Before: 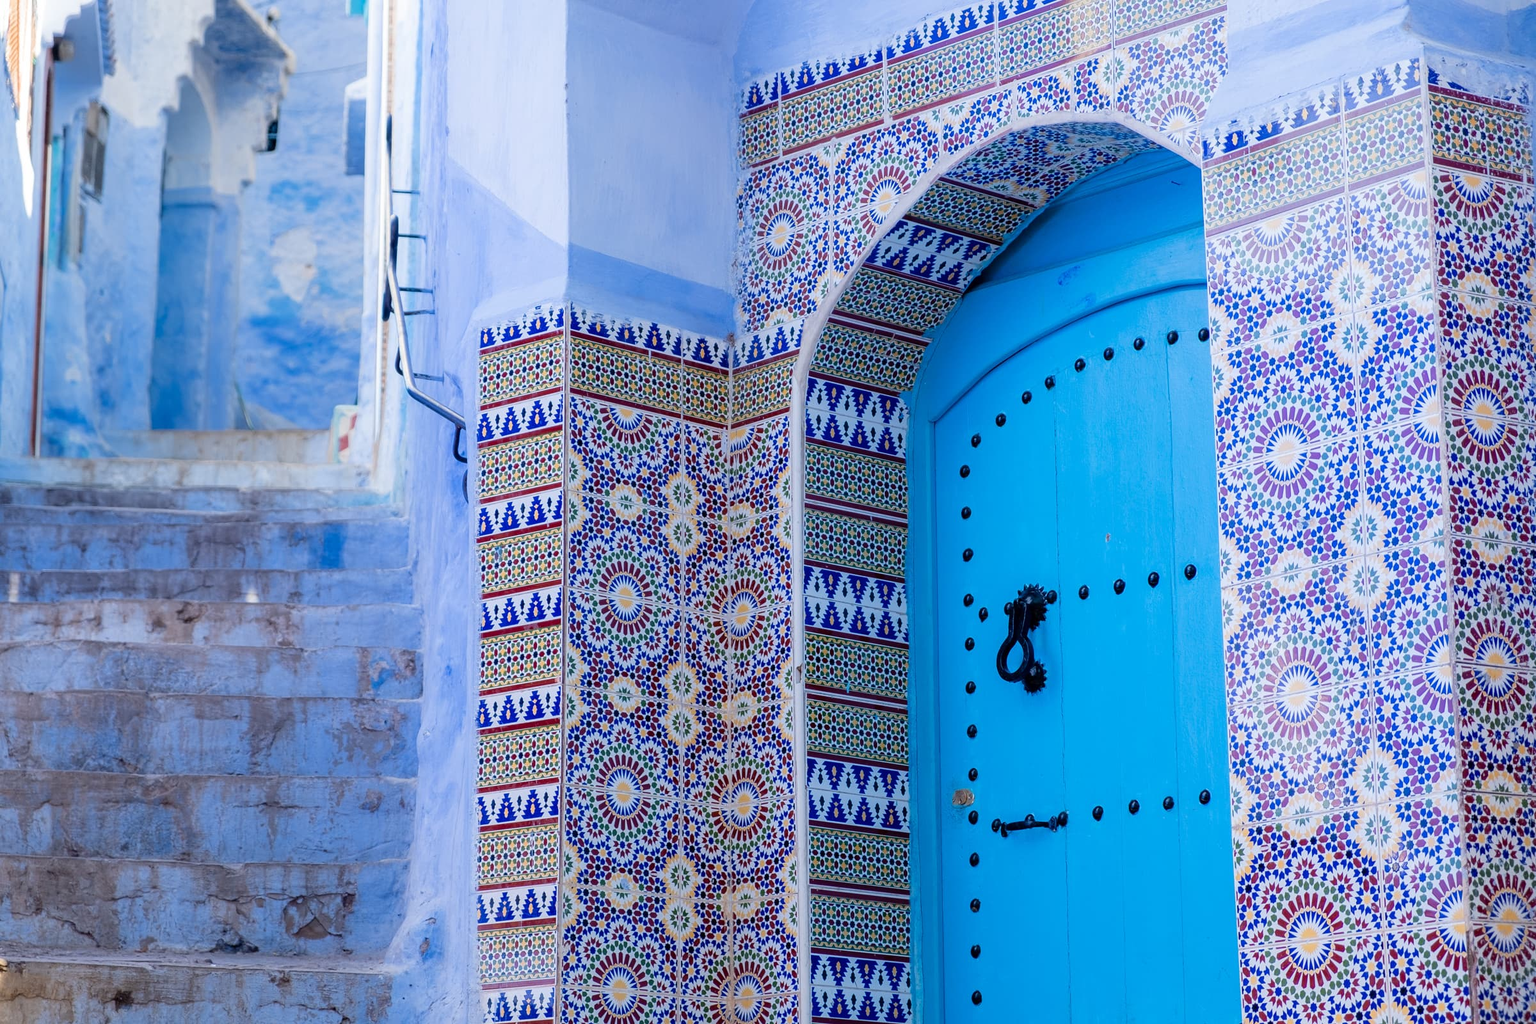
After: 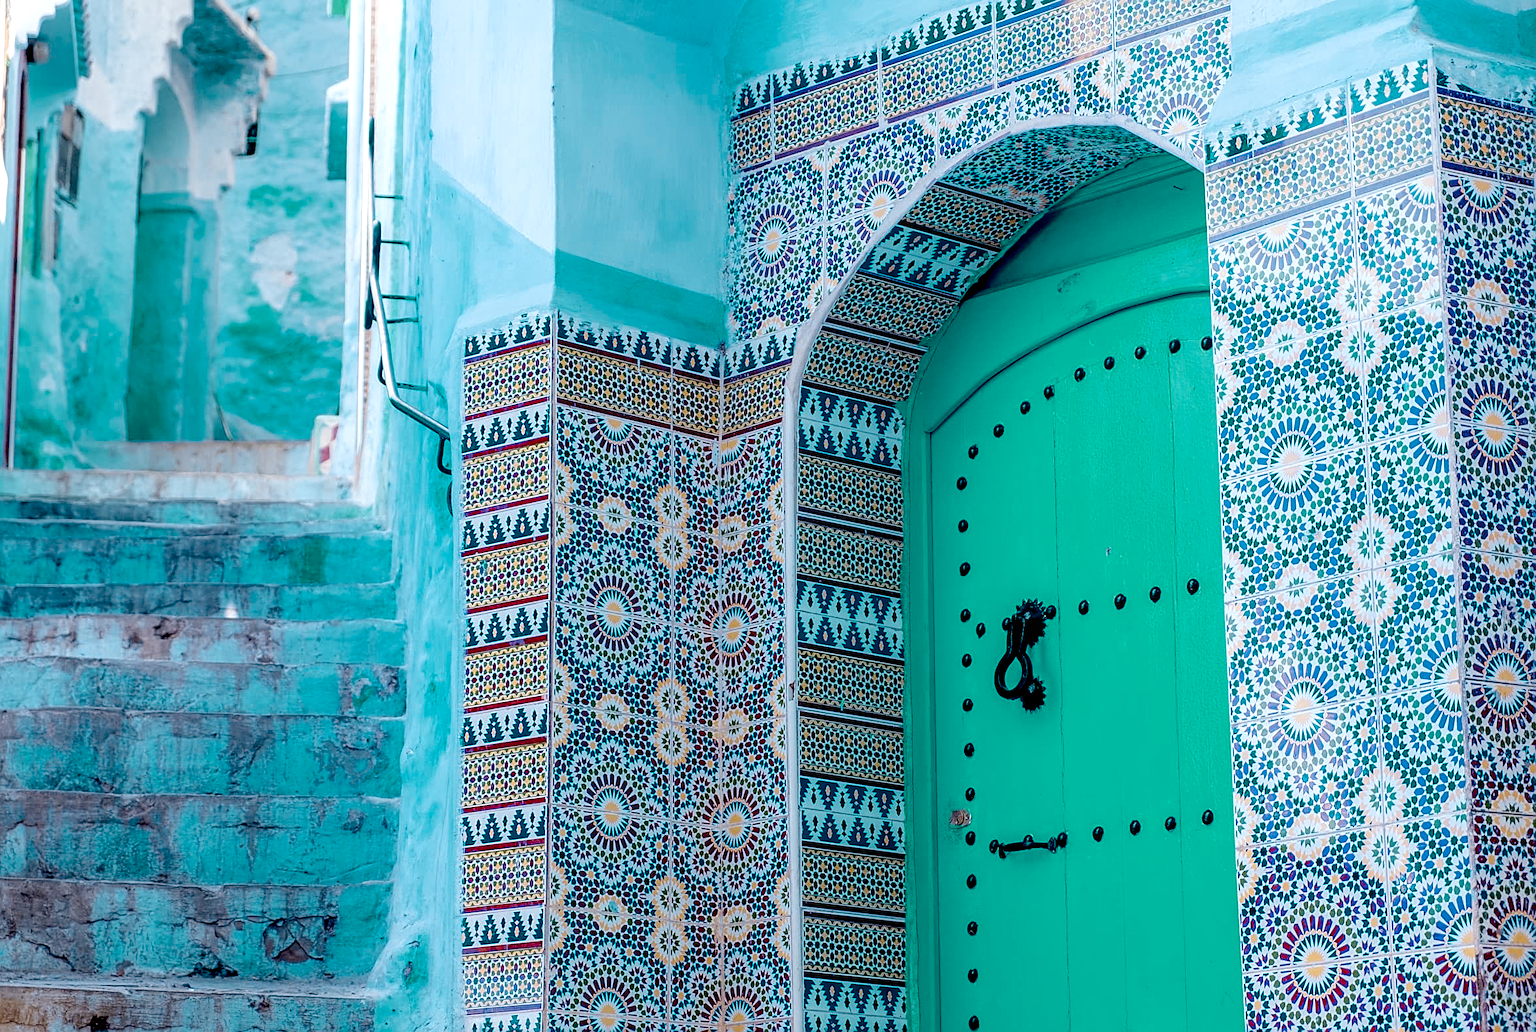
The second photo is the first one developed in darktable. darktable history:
crop and rotate: left 1.764%, right 0.693%, bottom 1.631%
exposure: black level correction 0.023, exposure 0.182 EV, compensate highlight preservation false
color balance rgb: perceptual saturation grading › global saturation 0.235%
sharpen: on, module defaults
color zones: curves: ch0 [(0.254, 0.492) (0.724, 0.62)]; ch1 [(0.25, 0.528) (0.719, 0.796)]; ch2 [(0, 0.472) (0.25, 0.5) (0.73, 0.184)]
local contrast: detail 130%
tone curve: curves: ch0 [(0, 0.012) (0.036, 0.035) (0.274, 0.288) (0.504, 0.536) (0.844, 0.84) (1, 0.983)]; ch1 [(0, 0) (0.389, 0.403) (0.462, 0.486) (0.499, 0.498) (0.511, 0.502) (0.536, 0.547) (0.579, 0.578) (0.626, 0.645) (0.749, 0.781) (1, 1)]; ch2 [(0, 0) (0.457, 0.486) (0.5, 0.5) (0.557, 0.561) (0.614, 0.622) (0.704, 0.732) (1, 1)], preserve colors none
